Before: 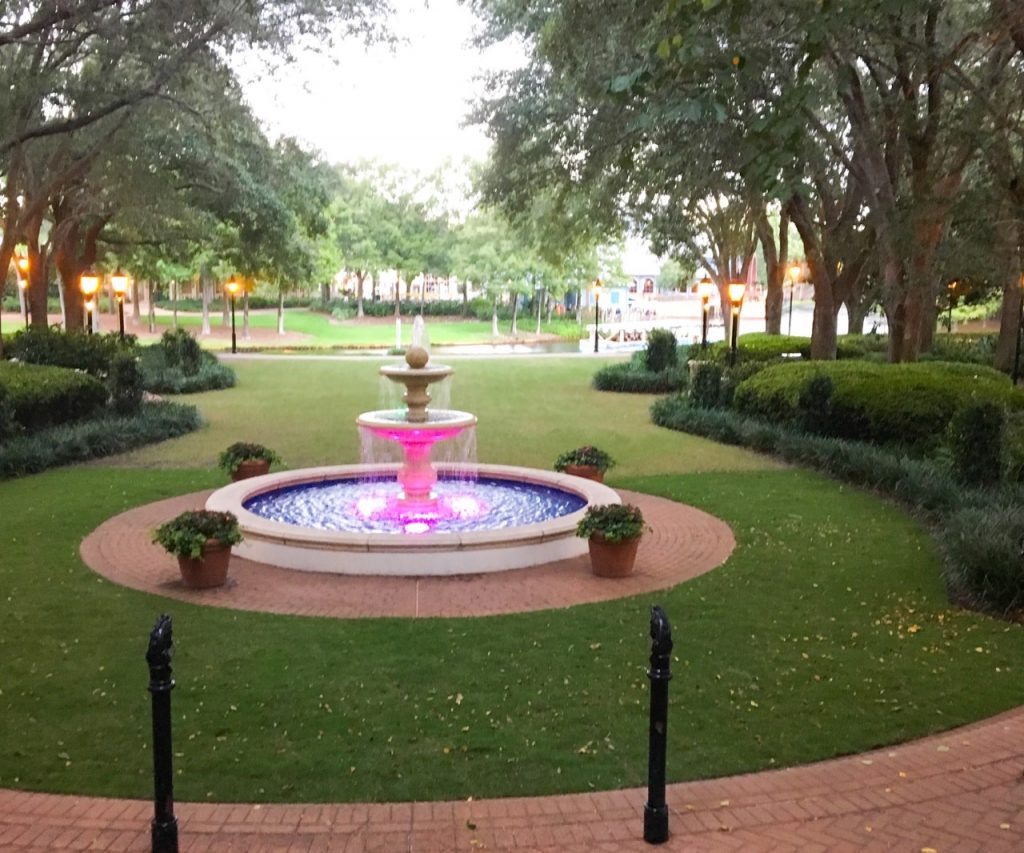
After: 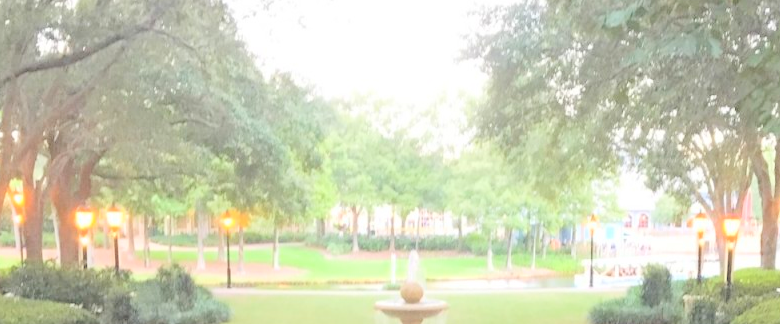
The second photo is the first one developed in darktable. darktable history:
crop: left 0.579%, top 7.627%, right 23.167%, bottom 54.275%
contrast brightness saturation: brightness 1
